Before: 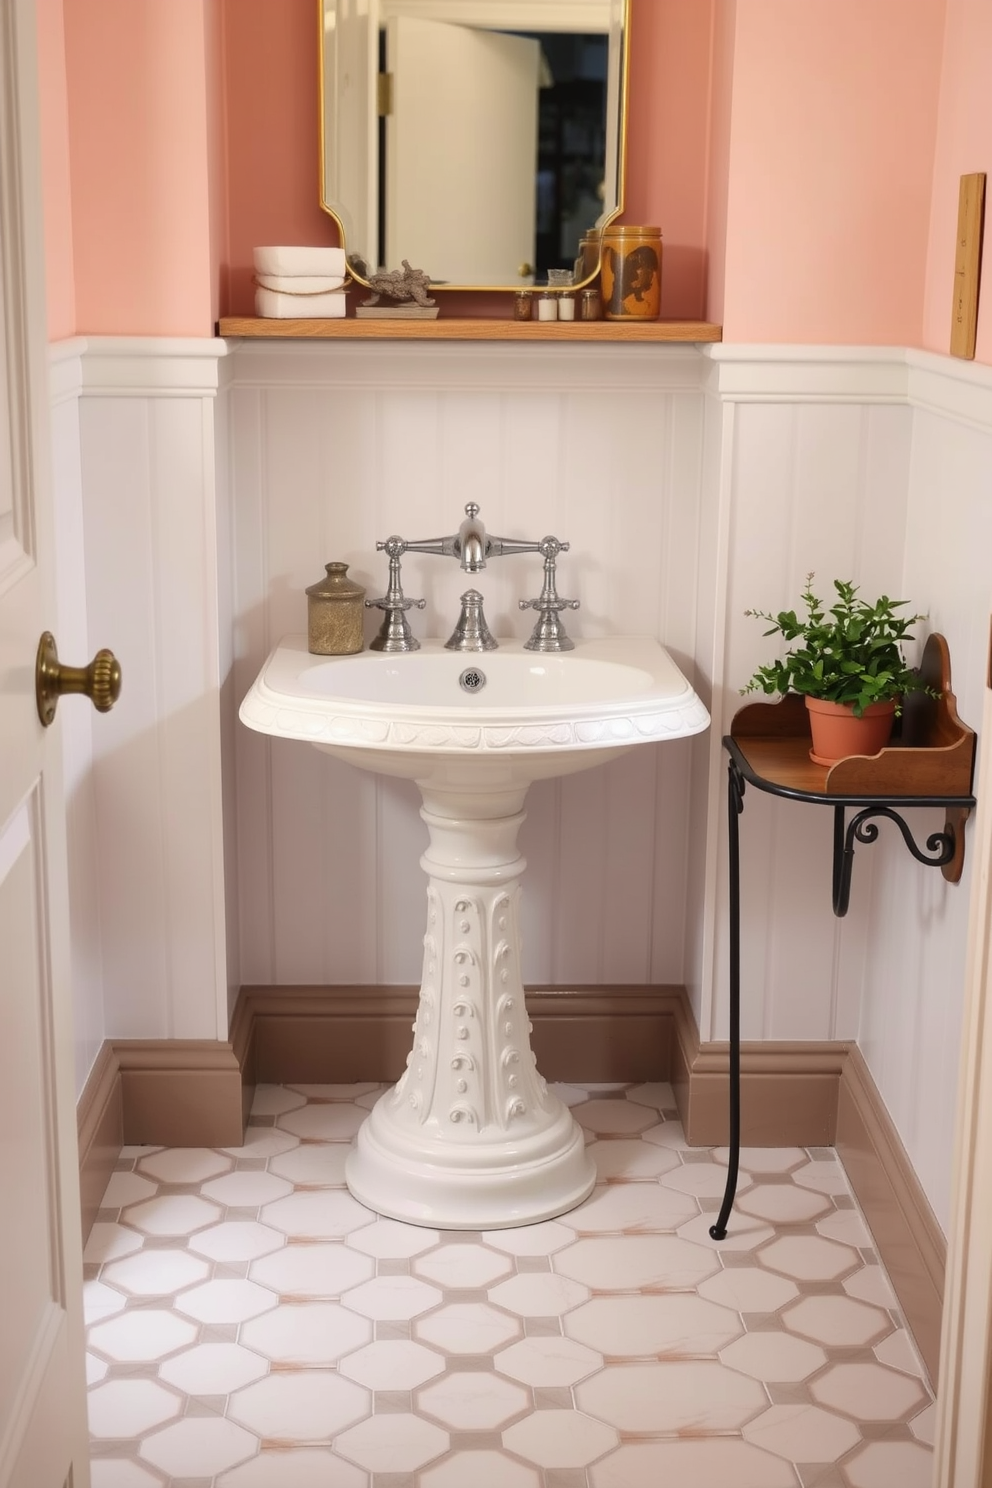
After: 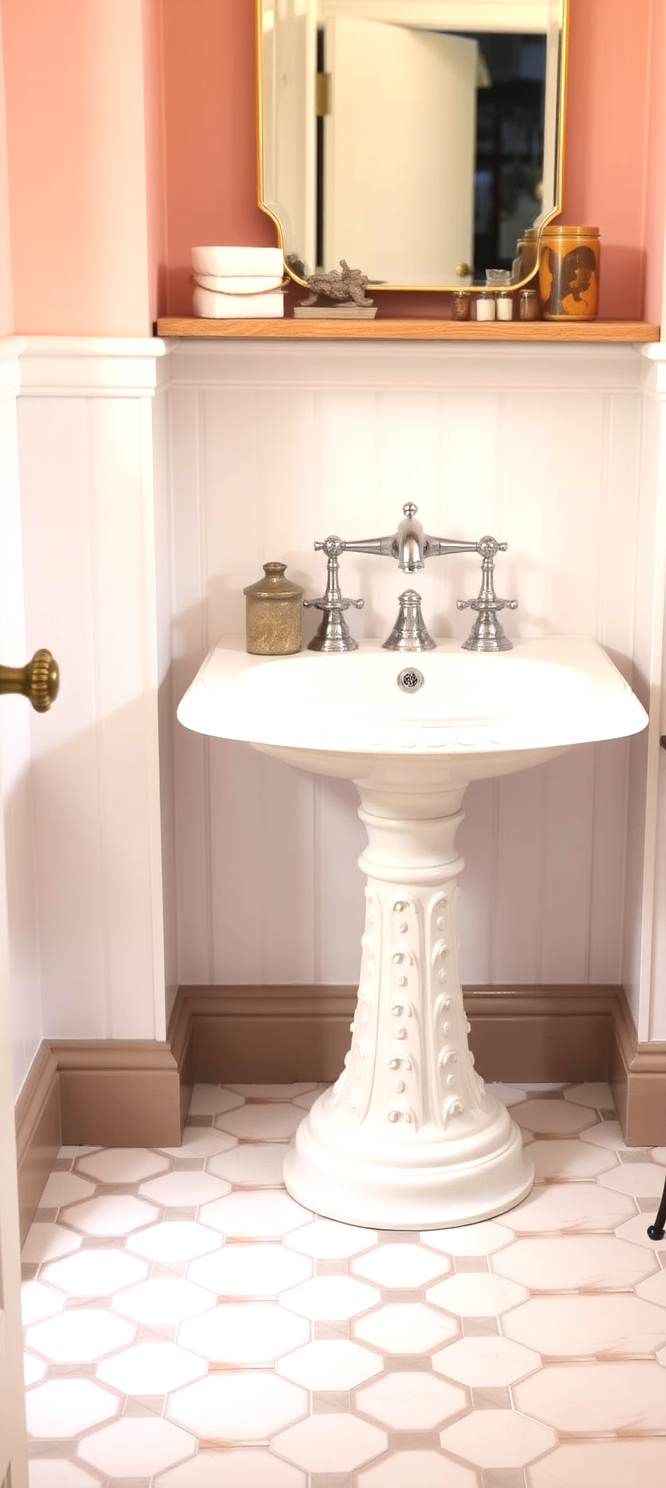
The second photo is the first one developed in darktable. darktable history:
levels: mode automatic
crop and rotate: left 6.256%, right 26.57%
exposure: exposure 0.607 EV, compensate exposure bias true, compensate highlight preservation false
tone equalizer: on, module defaults
